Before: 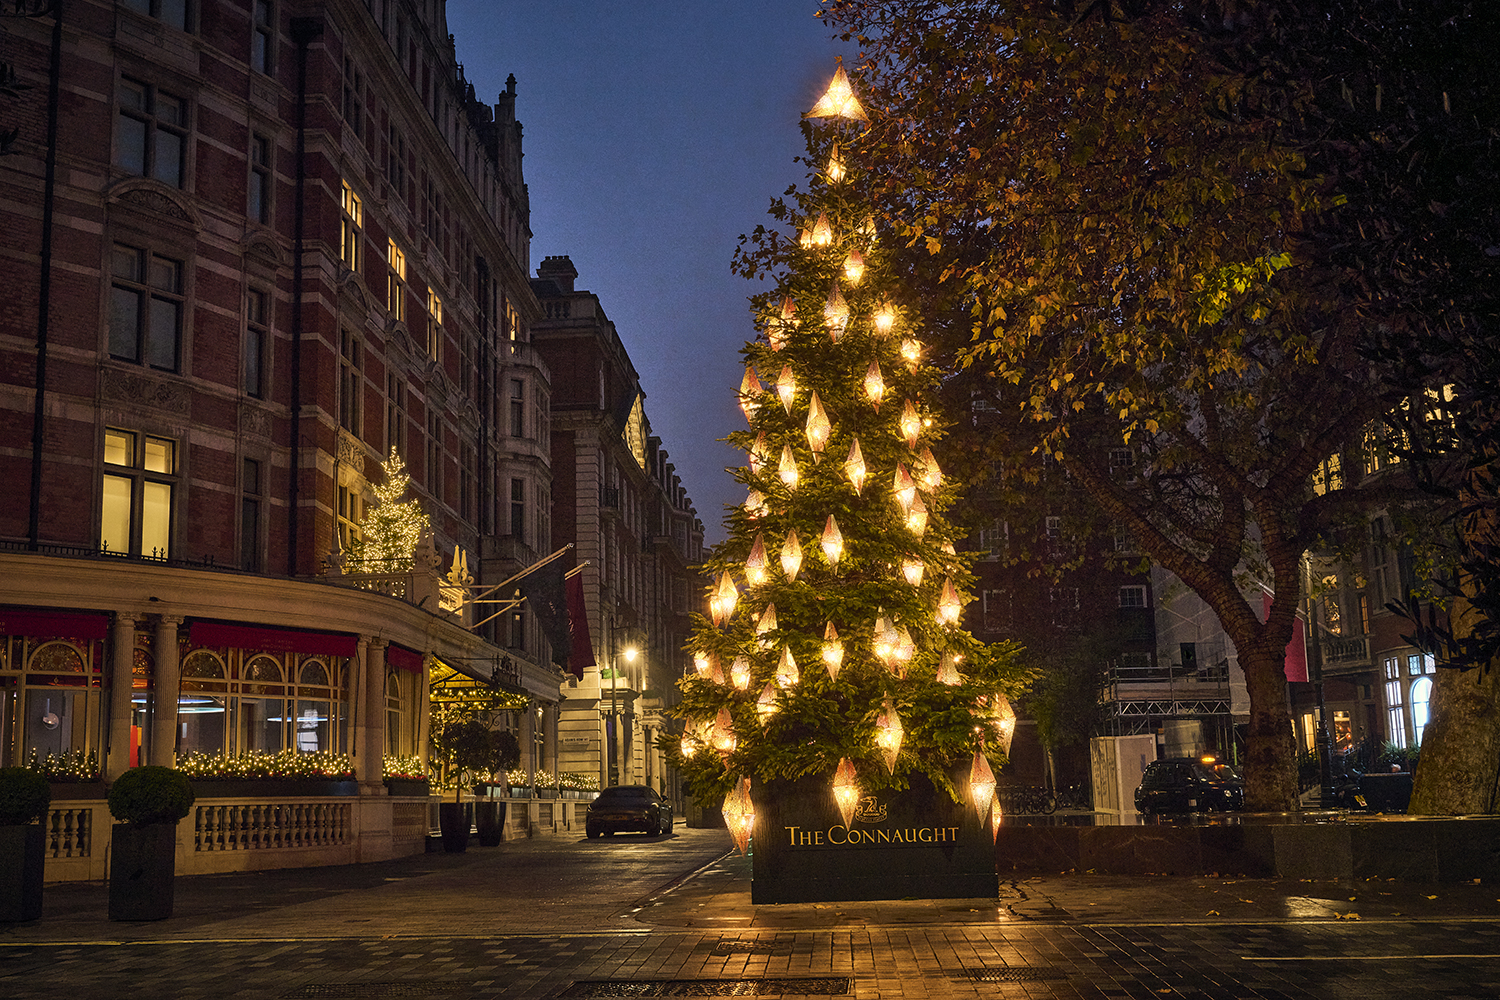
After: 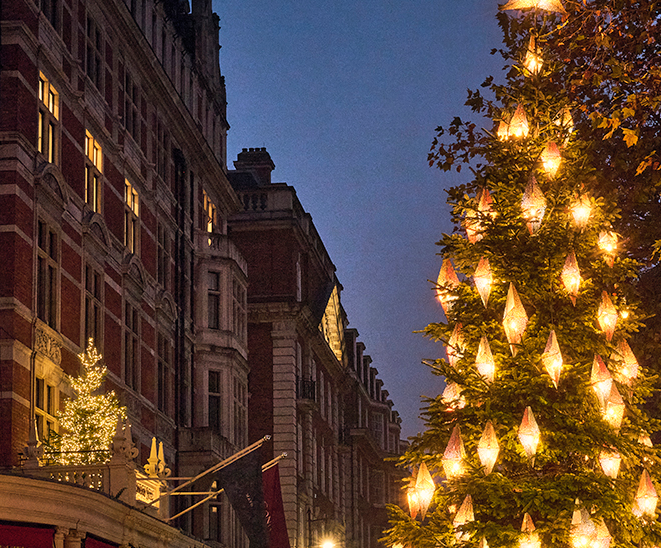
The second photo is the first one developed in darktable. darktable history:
white balance: emerald 1
contrast brightness saturation: contrast 0.05, brightness 0.06, saturation 0.01
crop: left 20.248%, top 10.86%, right 35.675%, bottom 34.321%
